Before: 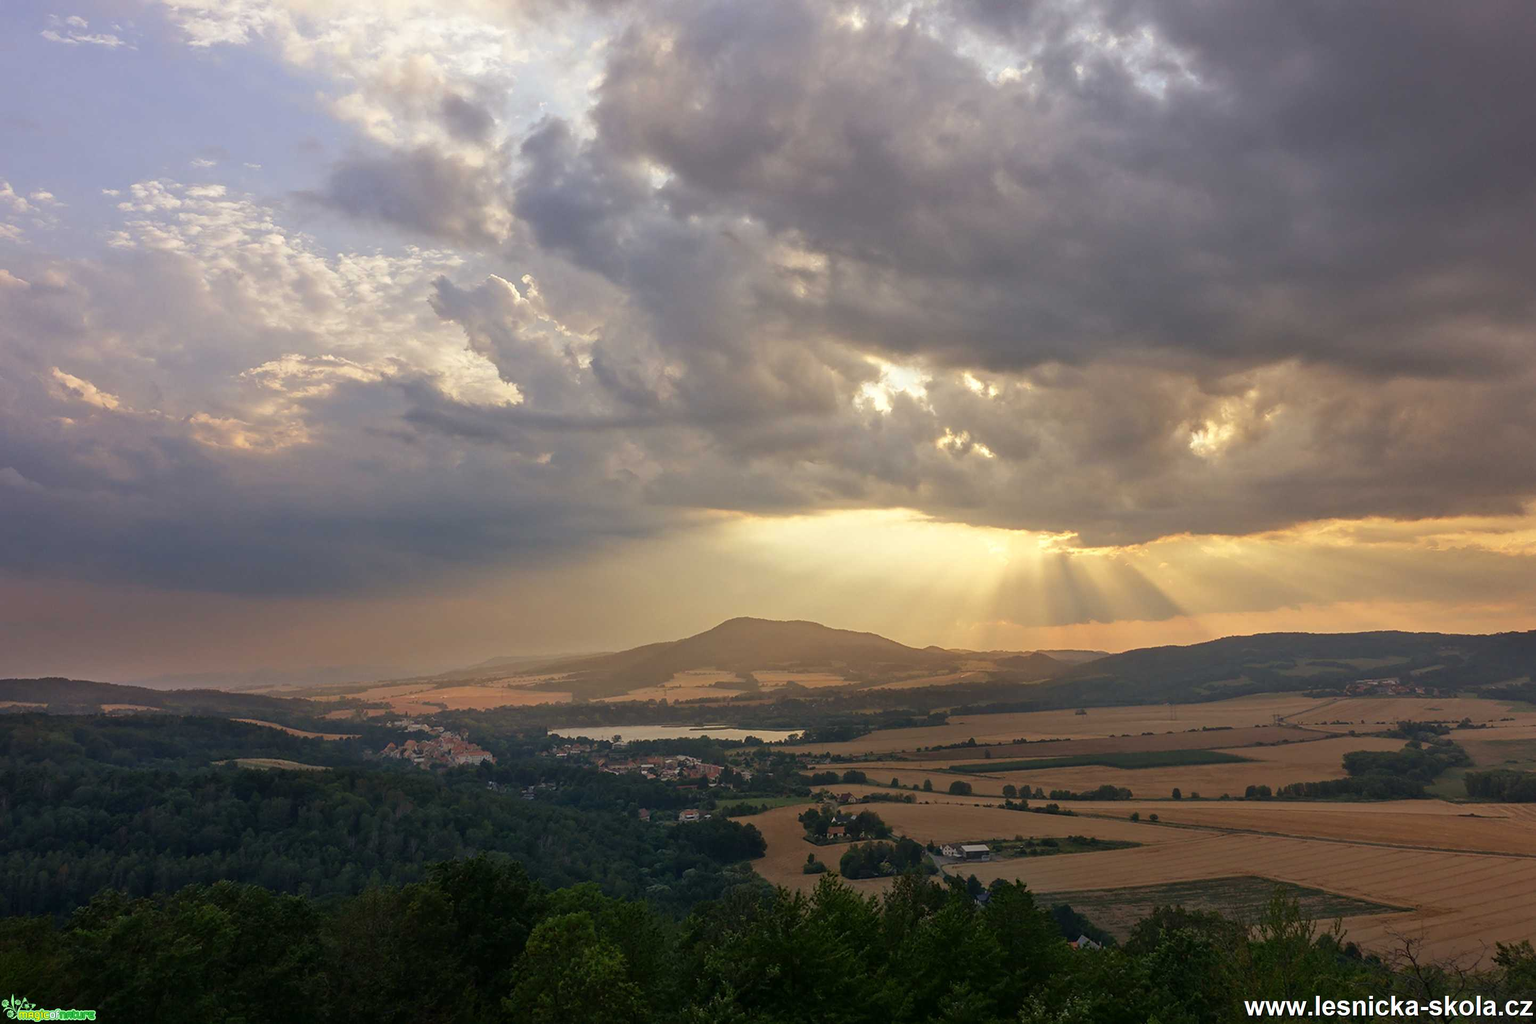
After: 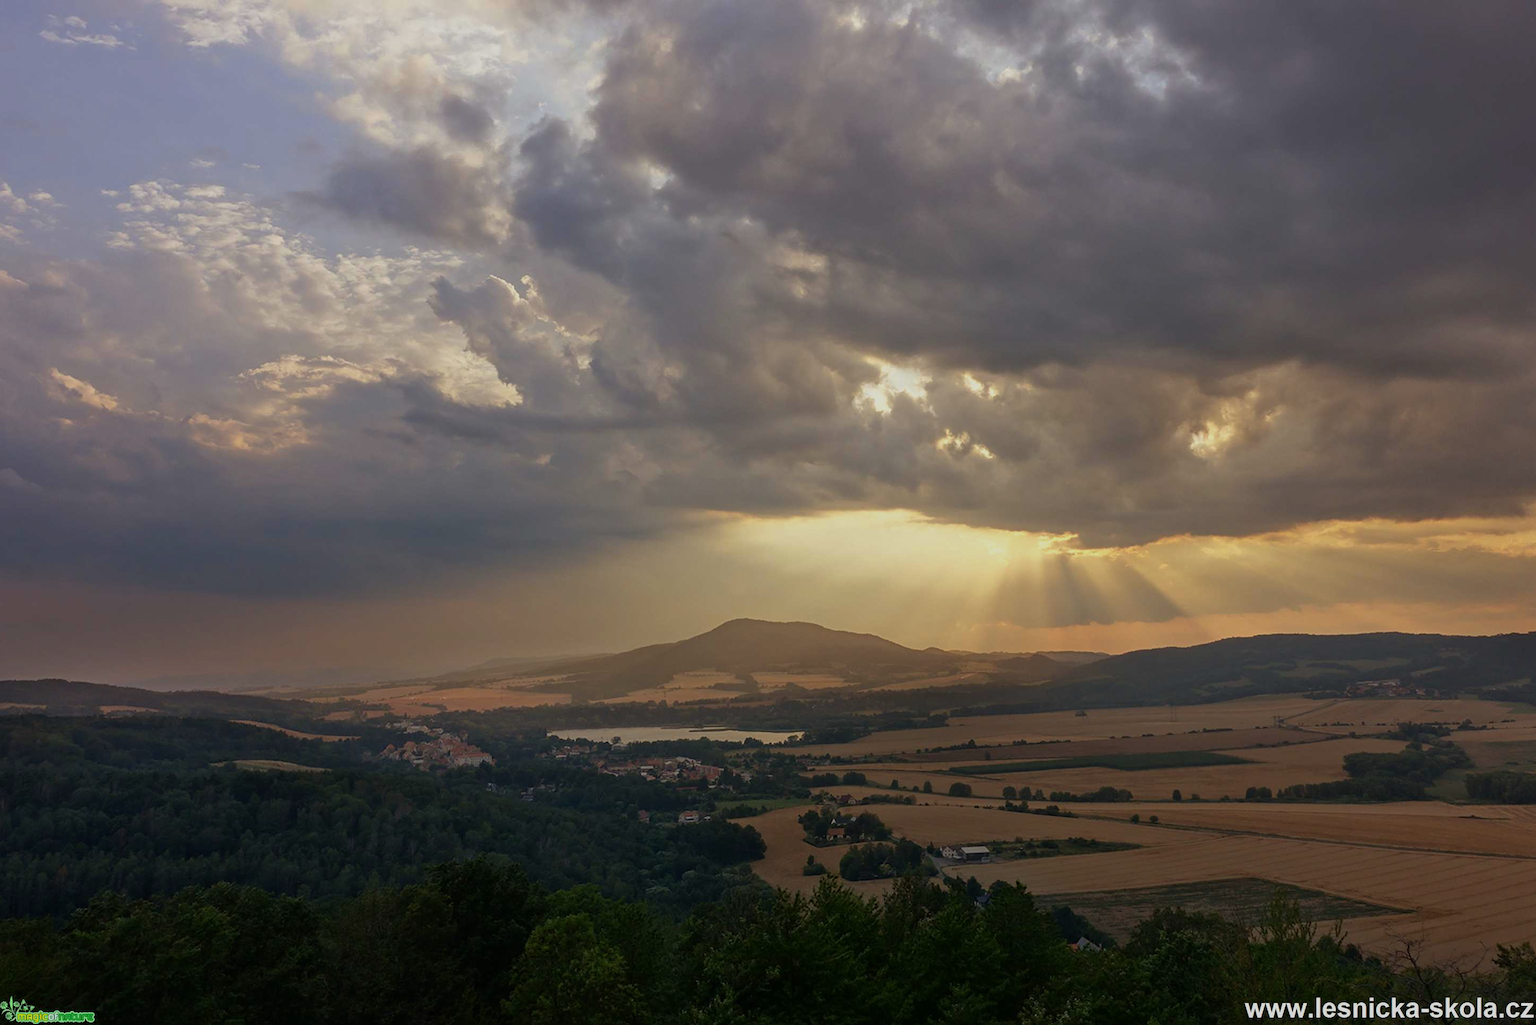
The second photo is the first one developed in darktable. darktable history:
base curve: curves: ch0 [(0, 0) (0.303, 0.277) (1, 1)], preserve colors none
crop: left 0.119%
exposure: exposure -0.493 EV, compensate highlight preservation false
